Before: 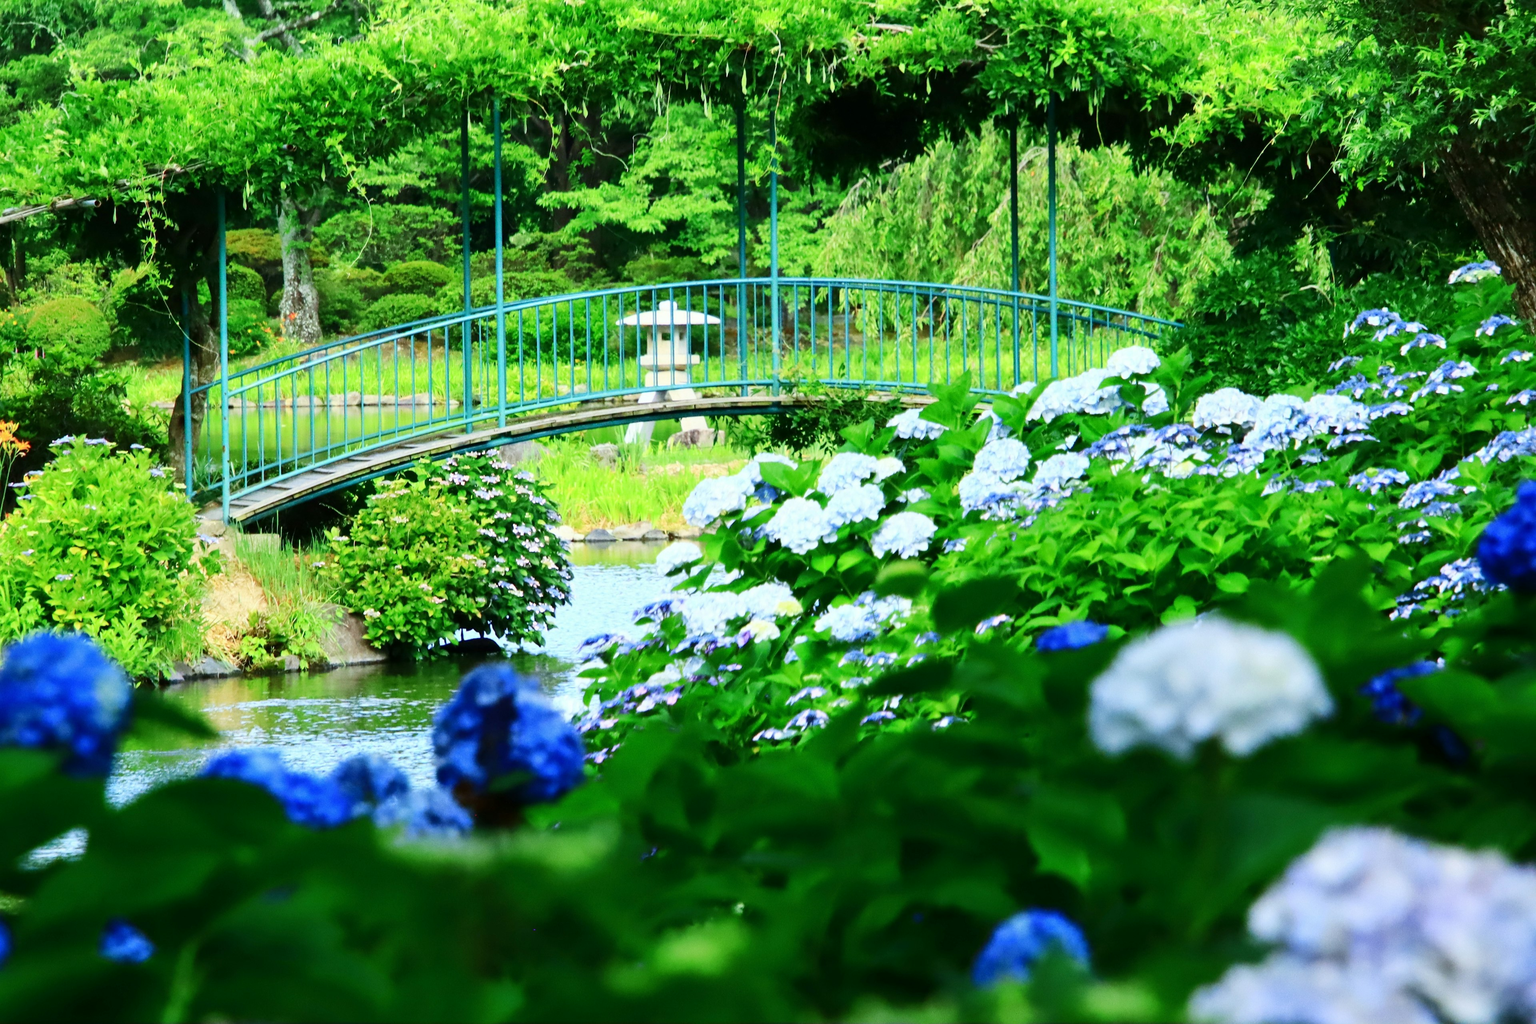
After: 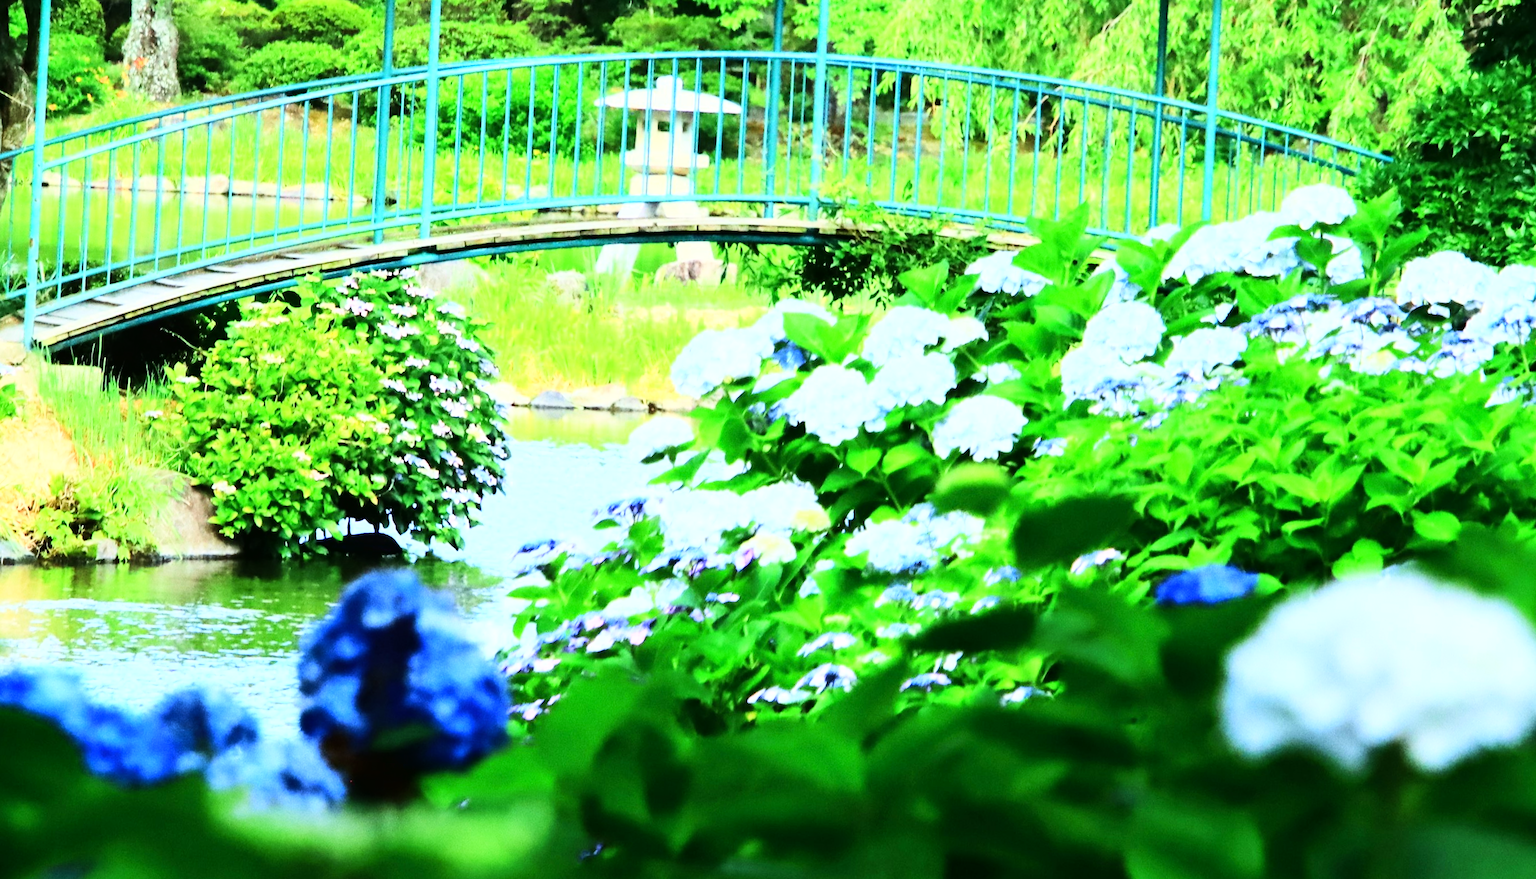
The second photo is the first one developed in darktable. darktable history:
base curve: curves: ch0 [(0, 0.003) (0.001, 0.002) (0.006, 0.004) (0.02, 0.022) (0.048, 0.086) (0.094, 0.234) (0.162, 0.431) (0.258, 0.629) (0.385, 0.8) (0.548, 0.918) (0.751, 0.988) (1, 1)]
crop and rotate: angle -3.83°, left 9.924%, top 20.893%, right 12.153%, bottom 12.152%
exposure: exposure -0.112 EV, compensate highlight preservation false
